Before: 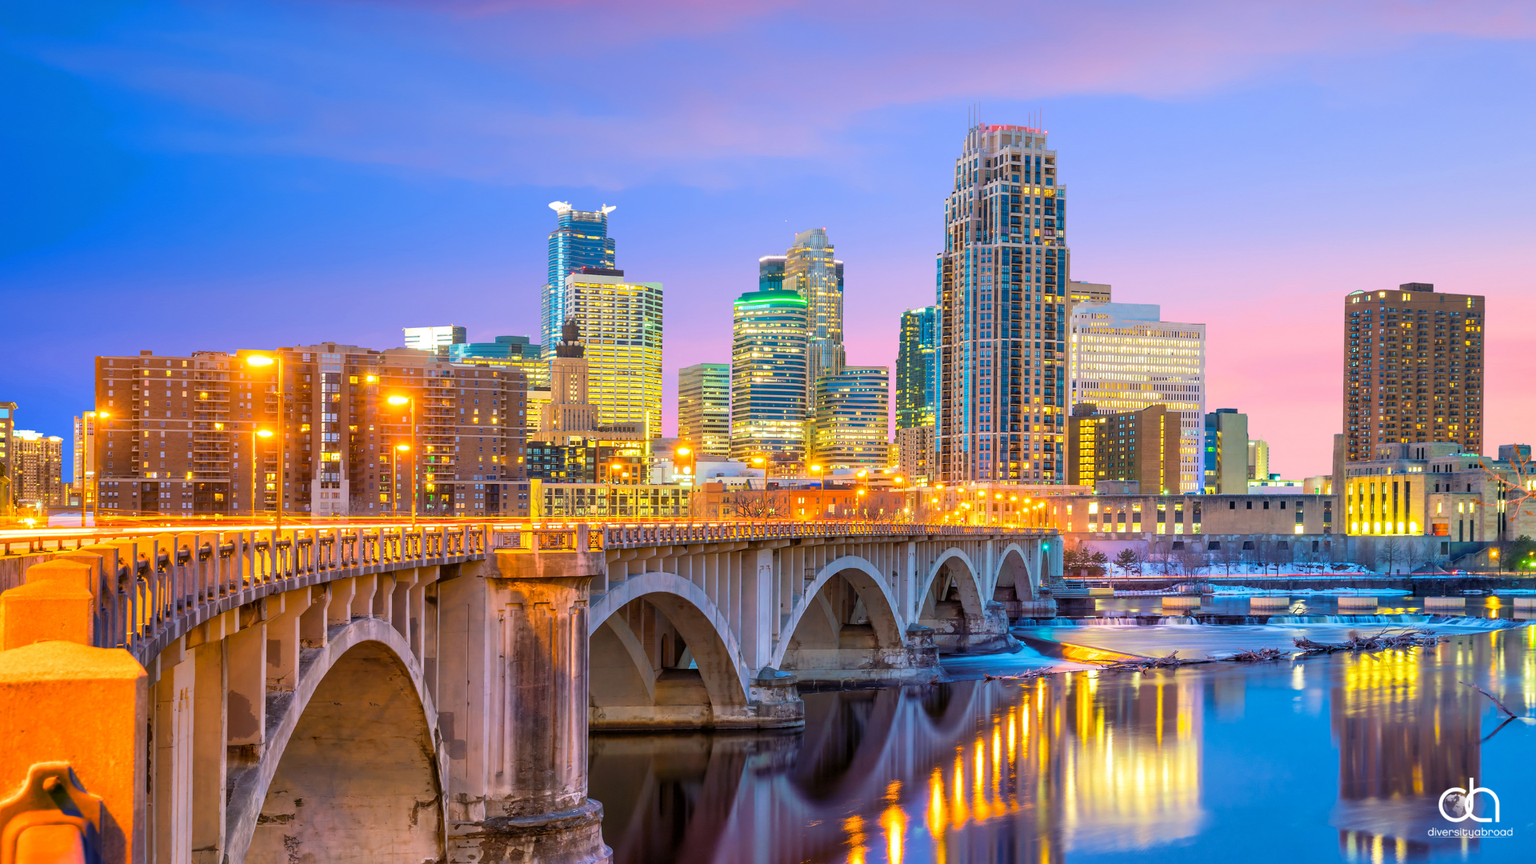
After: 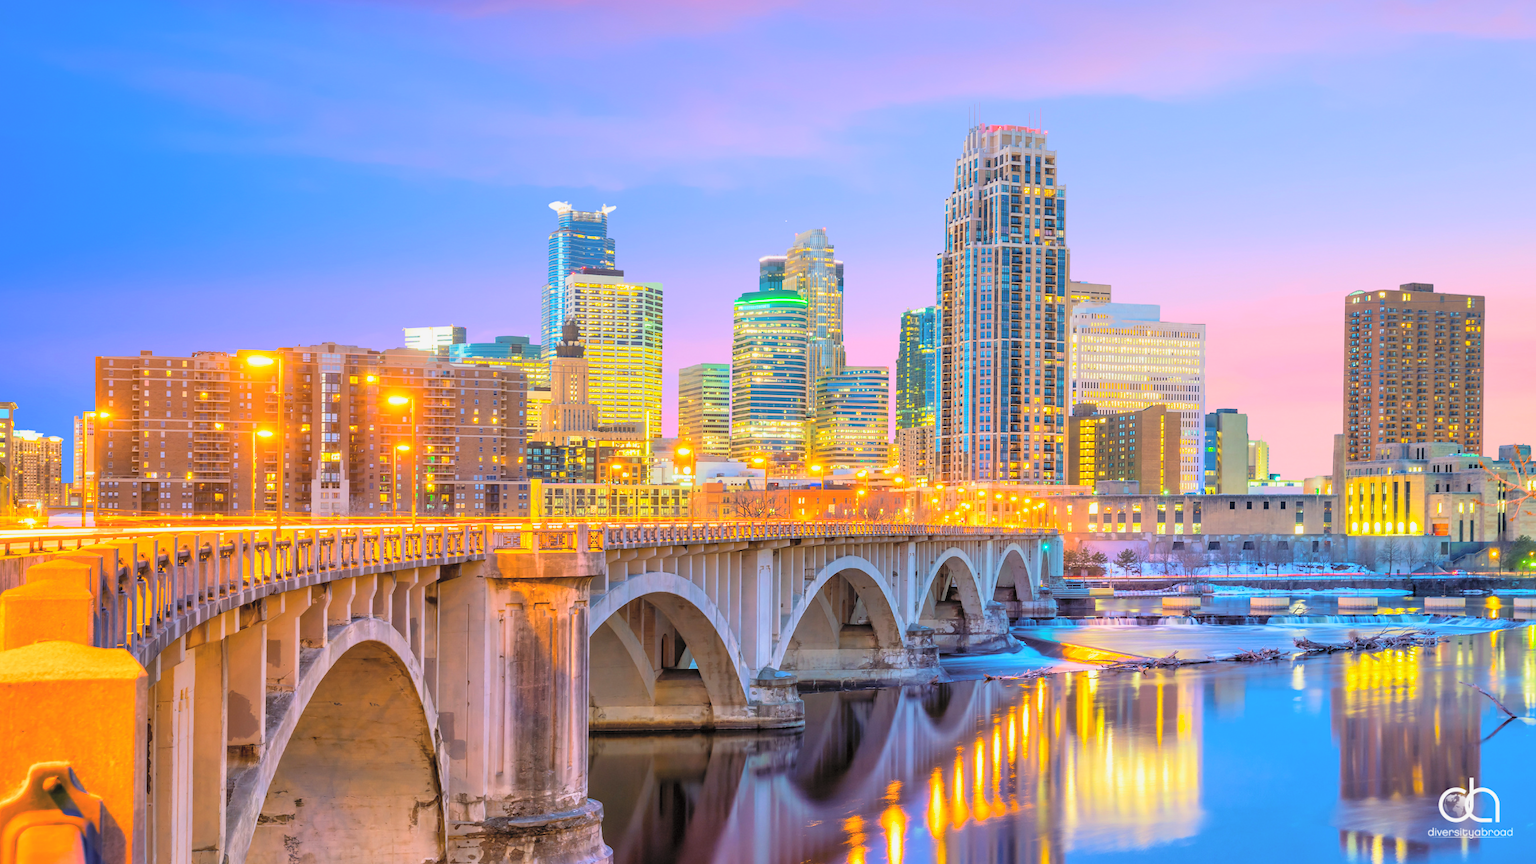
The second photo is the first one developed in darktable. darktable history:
contrast brightness saturation: contrast 0.1, brightness 0.3, saturation 0.14
exposure: exposure -0.242 EV, compensate highlight preservation false
